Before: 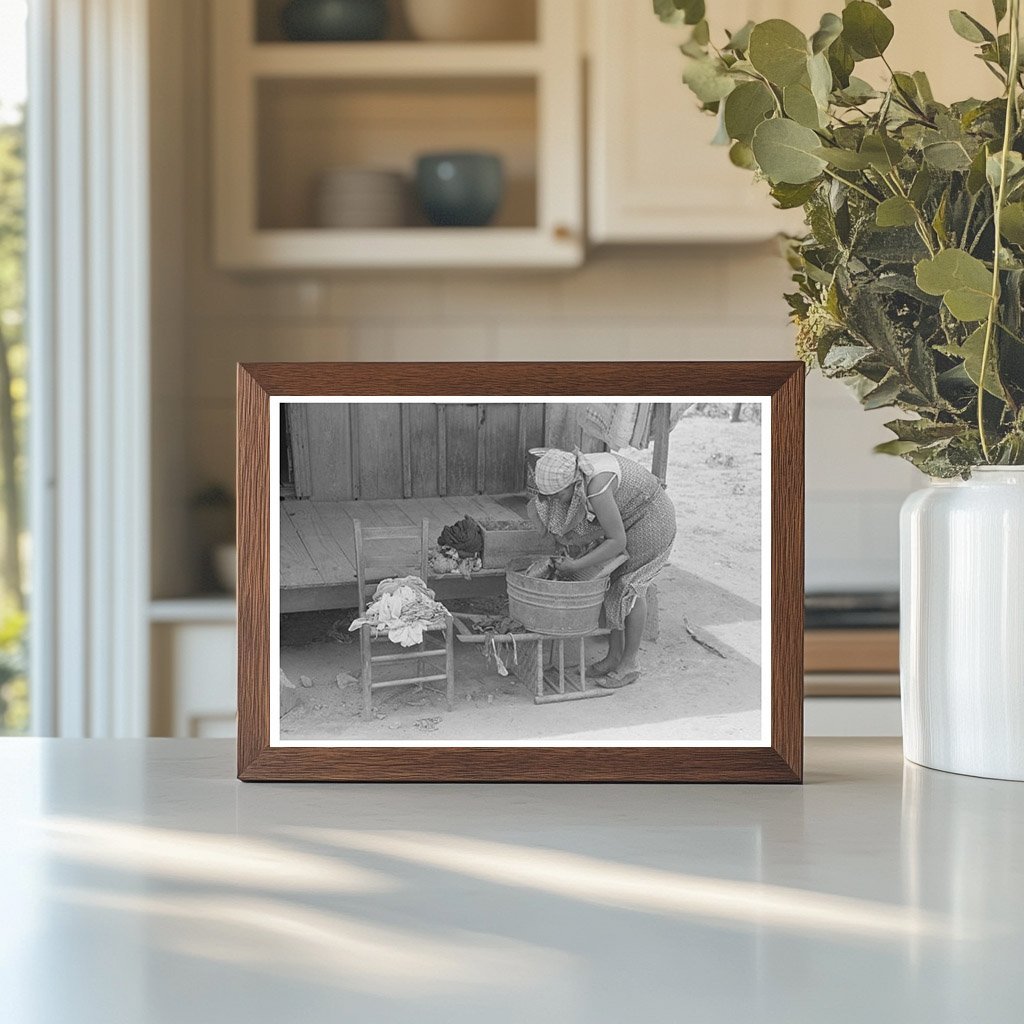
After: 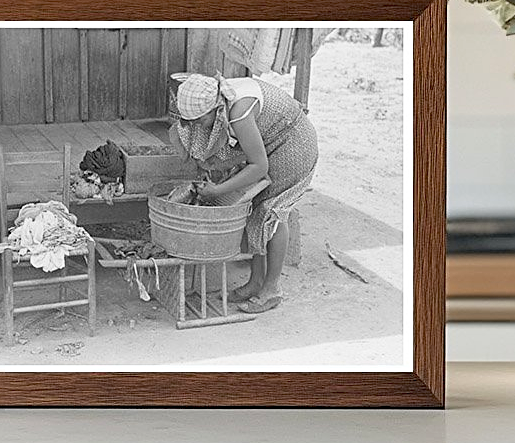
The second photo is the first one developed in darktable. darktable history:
crop: left 35.03%, top 36.625%, right 14.663%, bottom 20.057%
exposure: black level correction 0.012, compensate highlight preservation false
base curve: curves: ch0 [(0, 0) (0.666, 0.806) (1, 1)]
sharpen: on, module defaults
